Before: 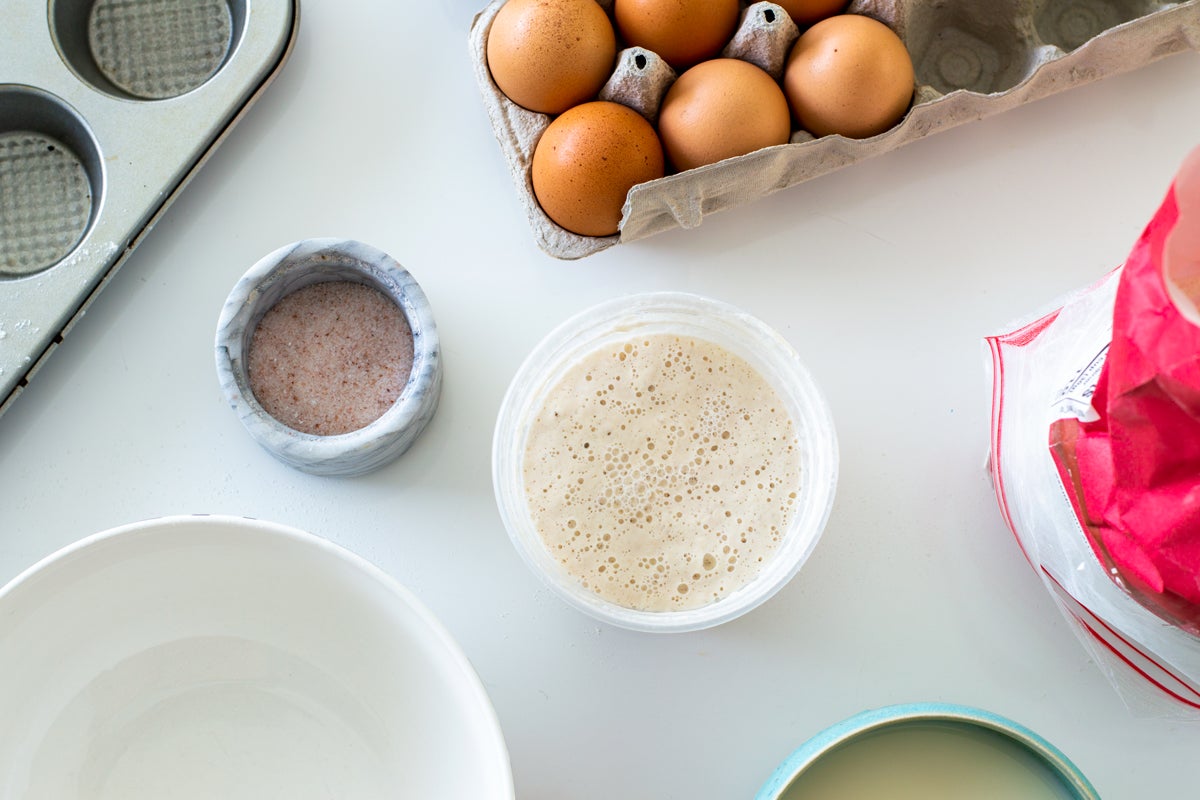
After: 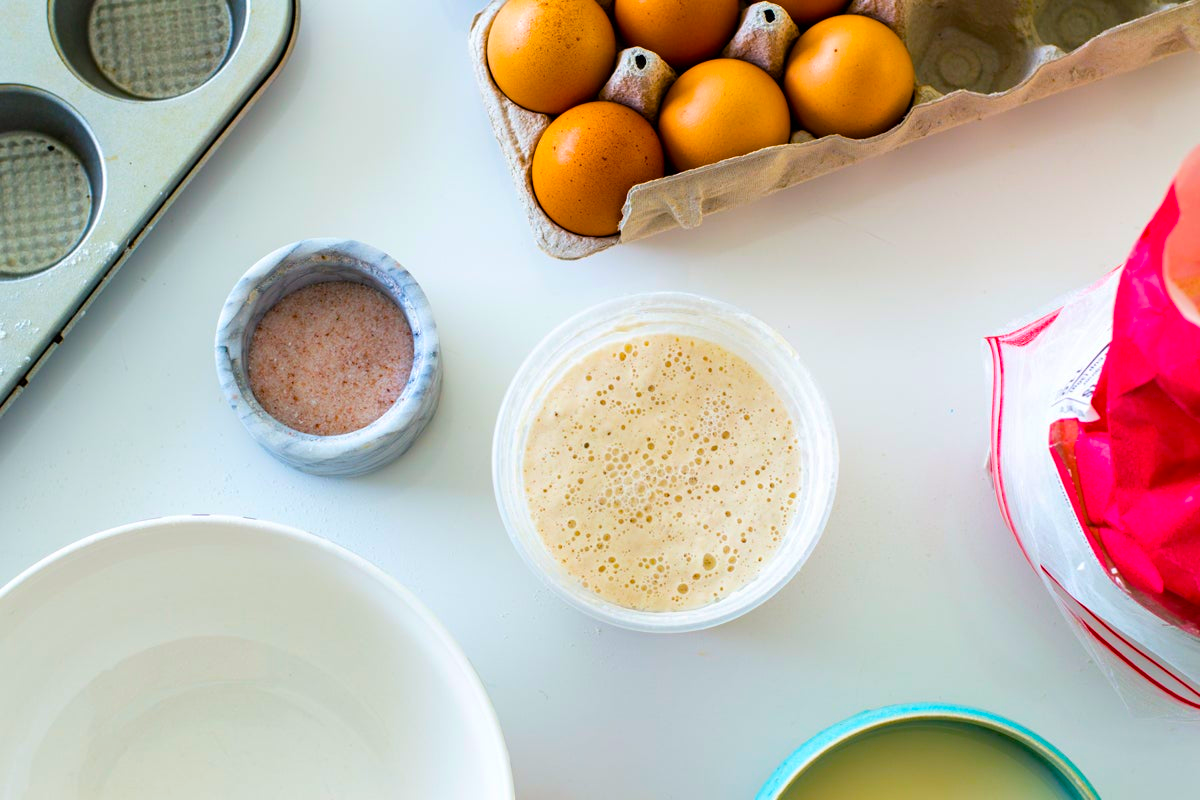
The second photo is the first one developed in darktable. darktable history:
color balance rgb: linear chroma grading › global chroma 10.325%, perceptual saturation grading › global saturation 29.58%, global vibrance 42.092%
